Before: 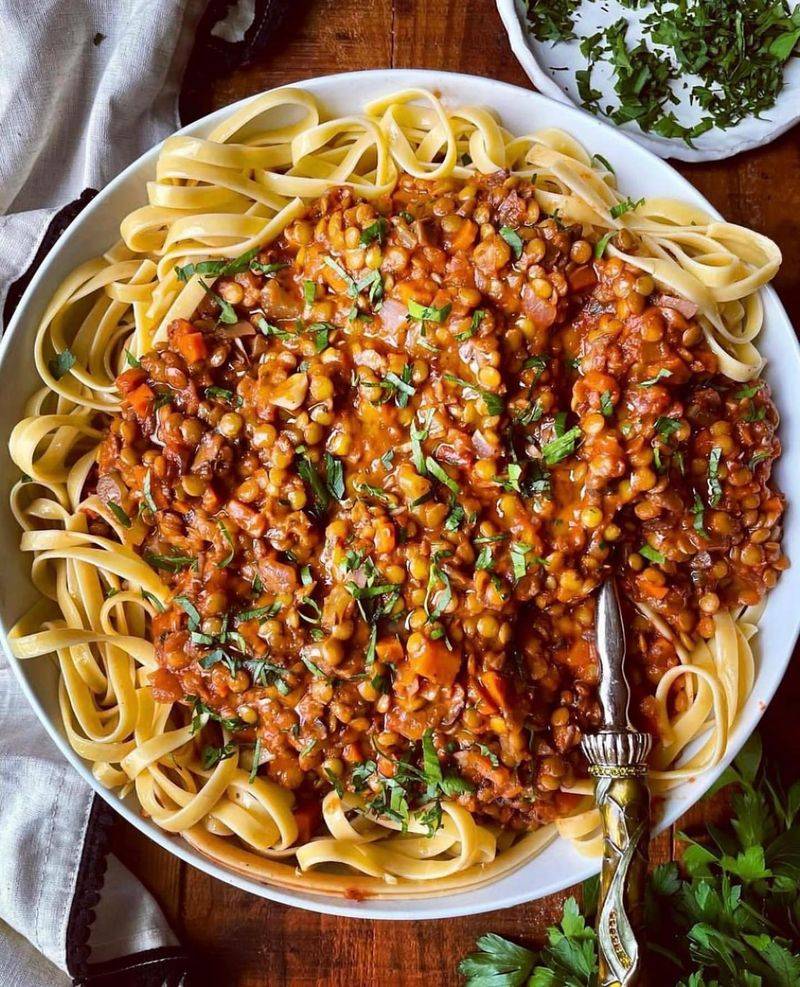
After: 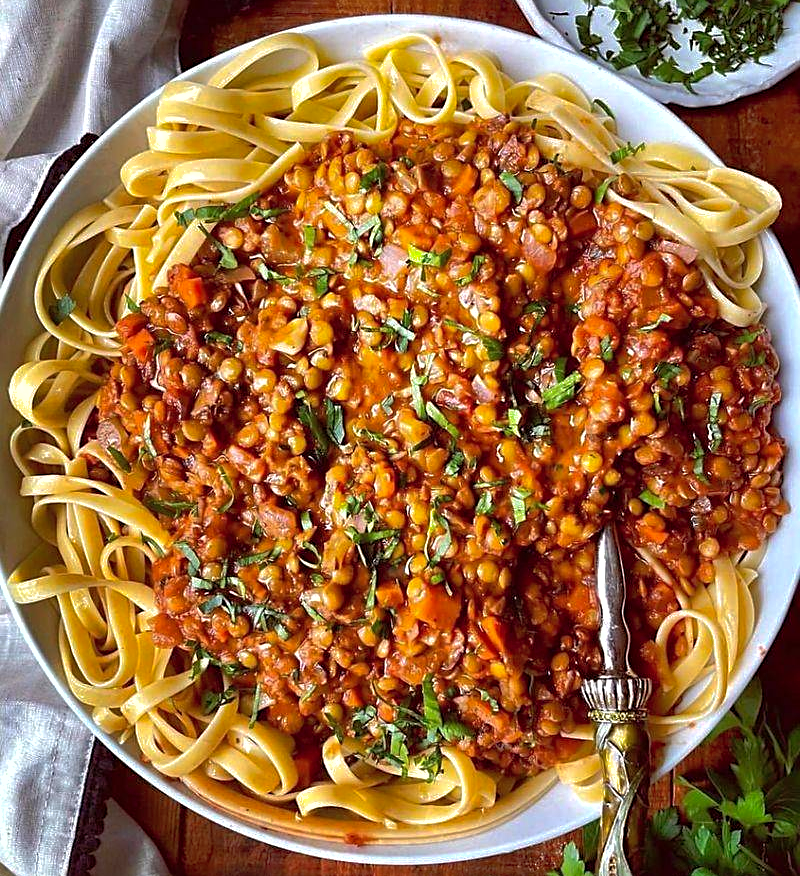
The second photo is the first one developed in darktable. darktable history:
shadows and highlights: on, module defaults
sharpen: on, module defaults
crop and rotate: top 5.609%, bottom 5.609%
color balance: contrast 10%
